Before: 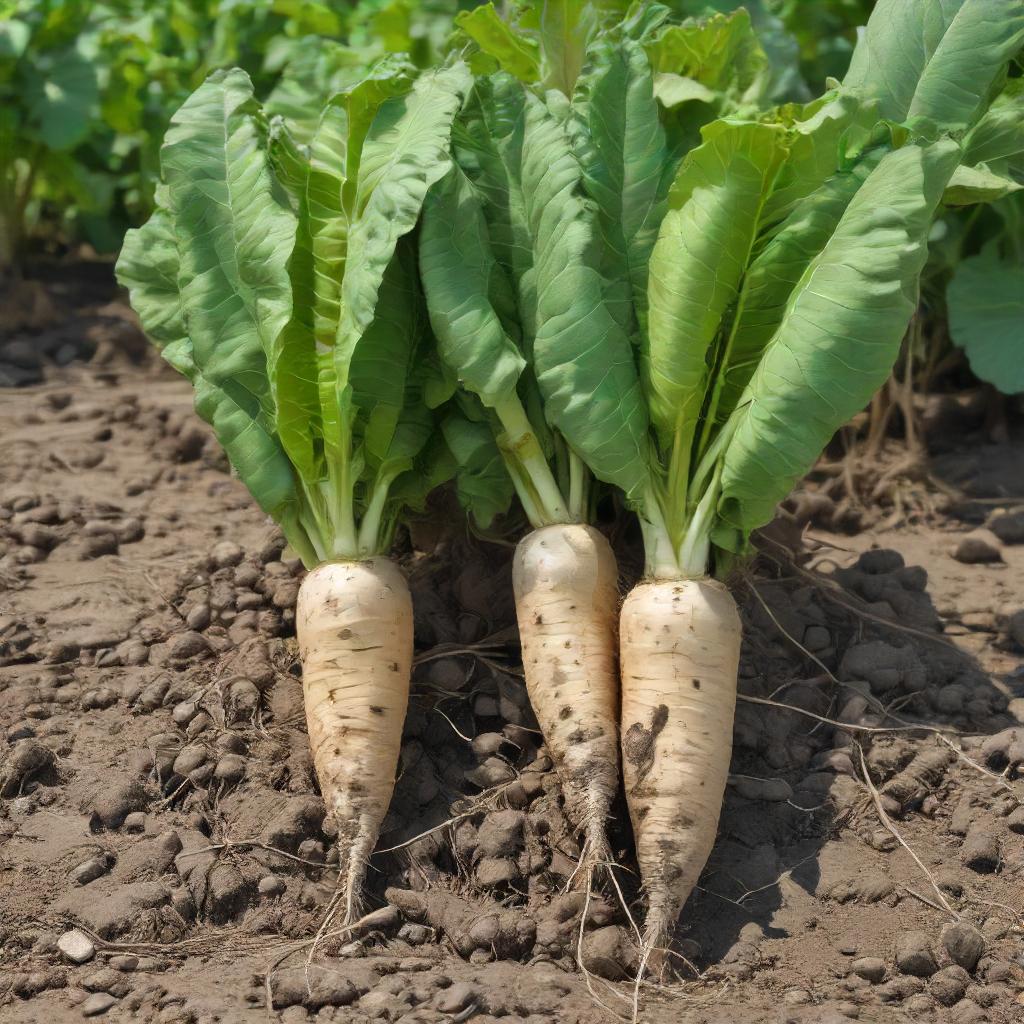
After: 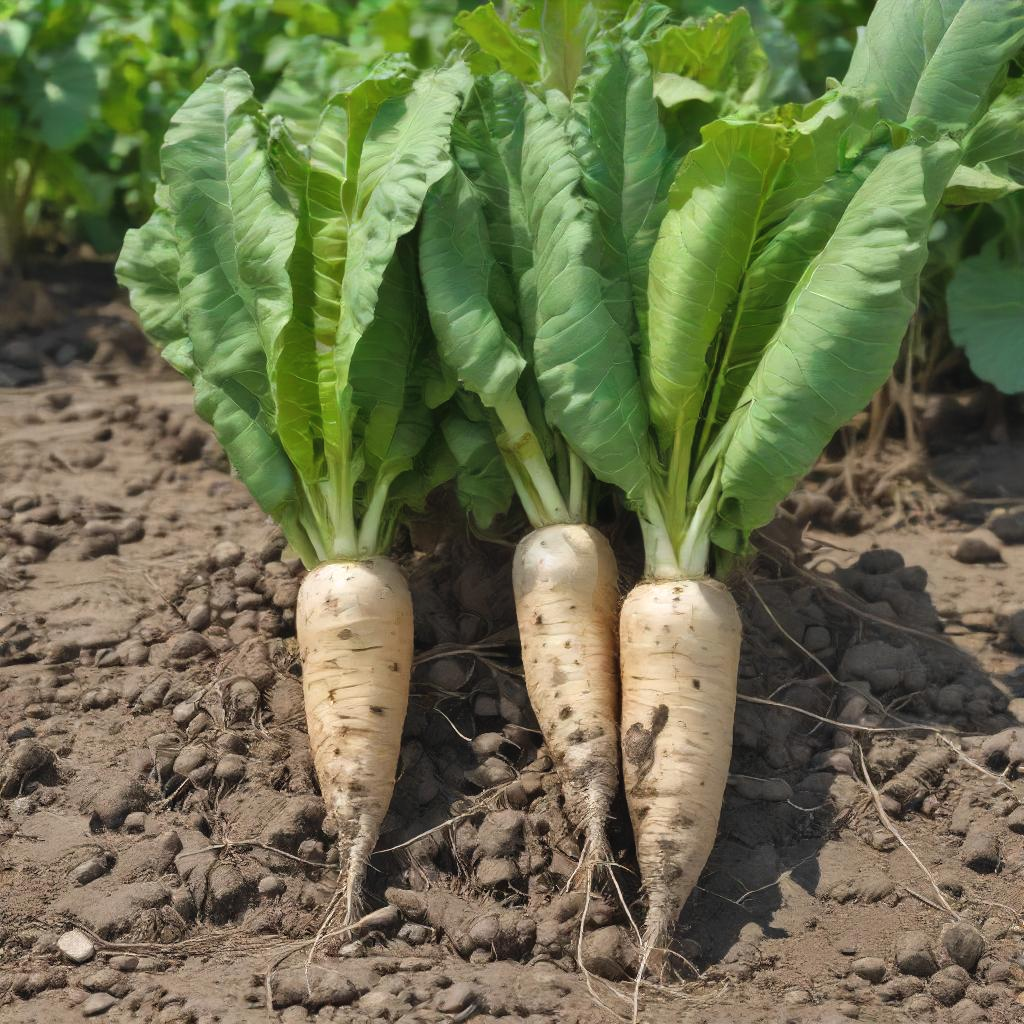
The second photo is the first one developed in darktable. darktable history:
shadows and highlights: radius 125.46, shadows 30.51, highlights -30.51, low approximation 0.01, soften with gaussian
exposure: black level correction -0.003, exposure 0.04 EV, compensate highlight preservation false
